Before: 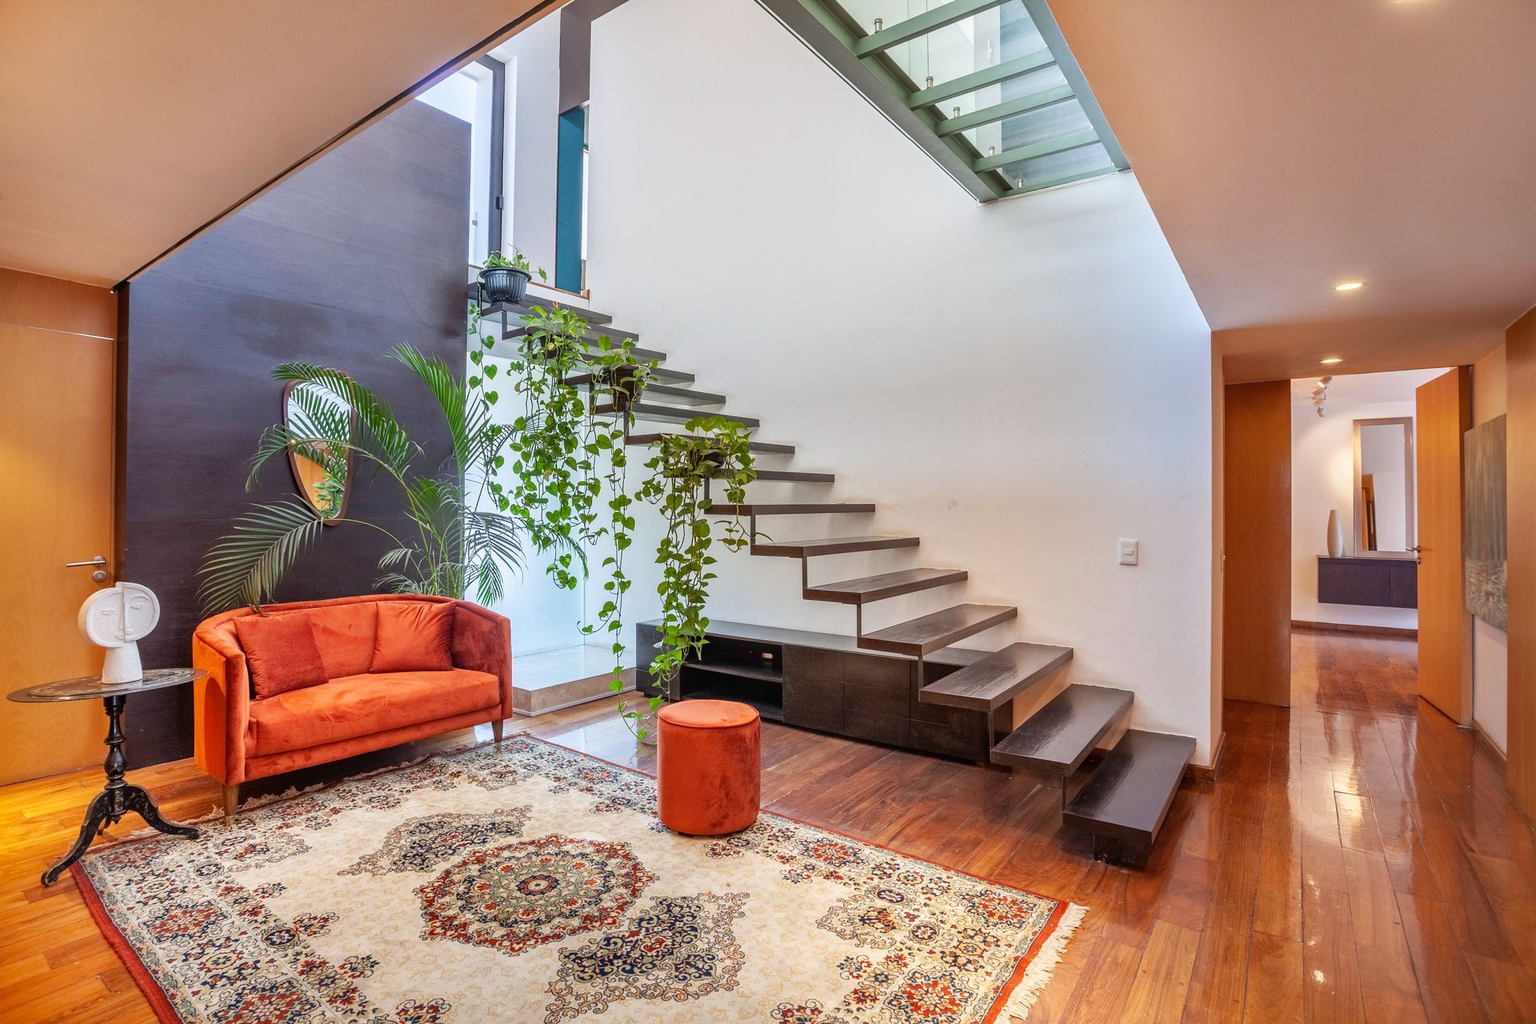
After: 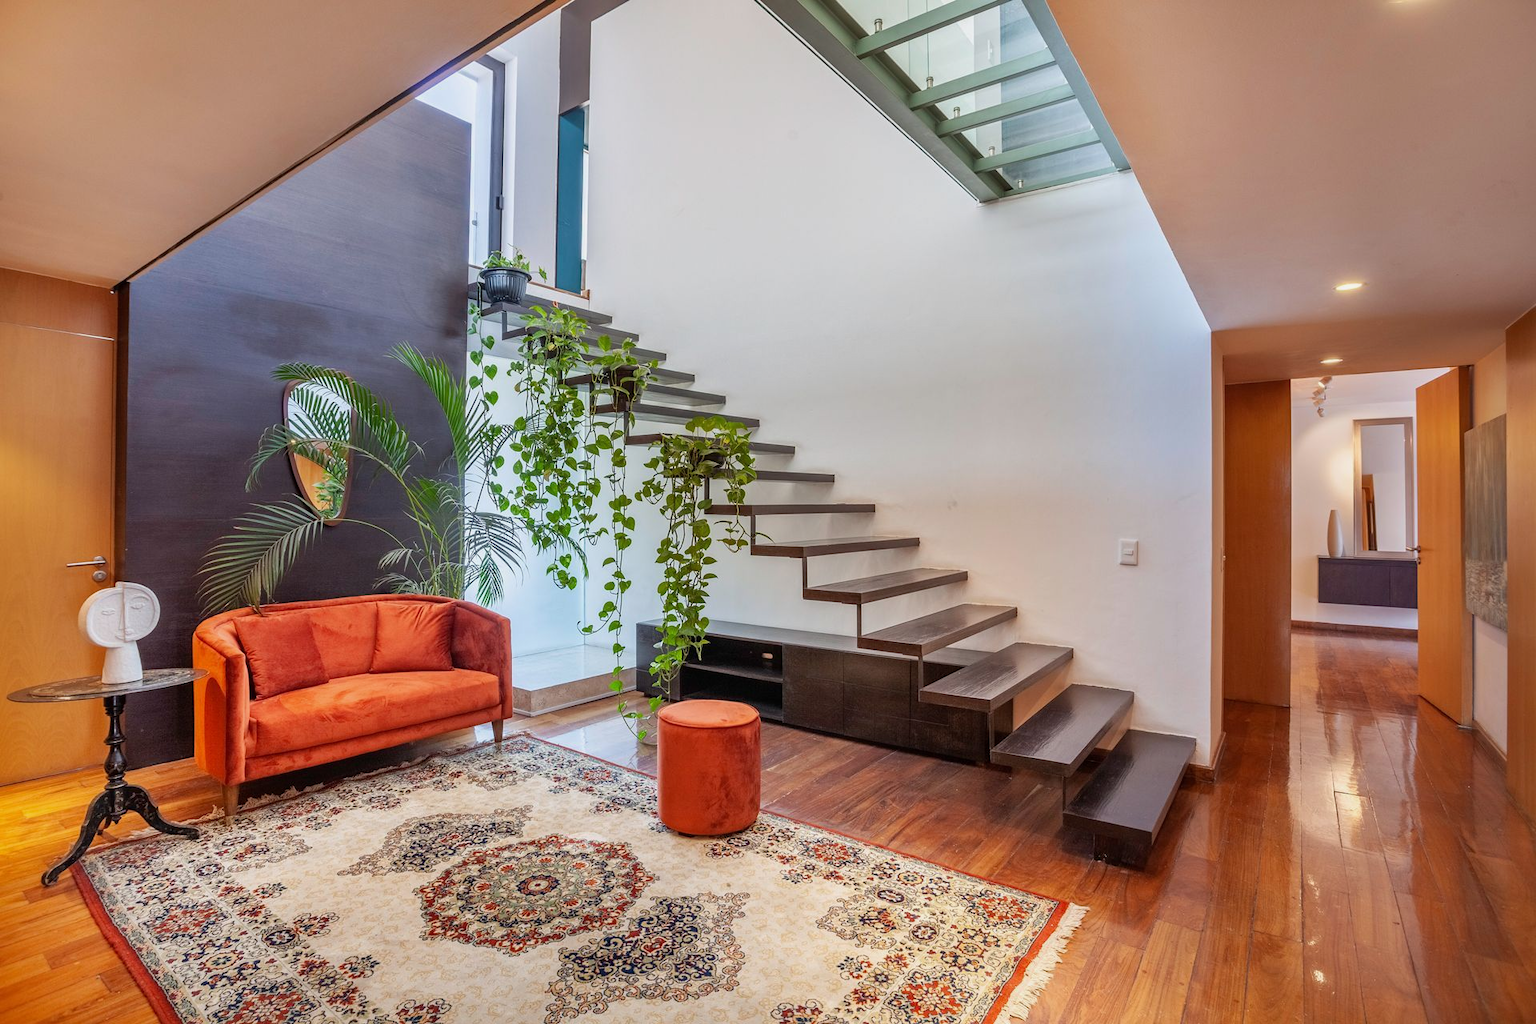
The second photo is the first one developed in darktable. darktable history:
exposure: exposure -0.156 EV, compensate highlight preservation false
